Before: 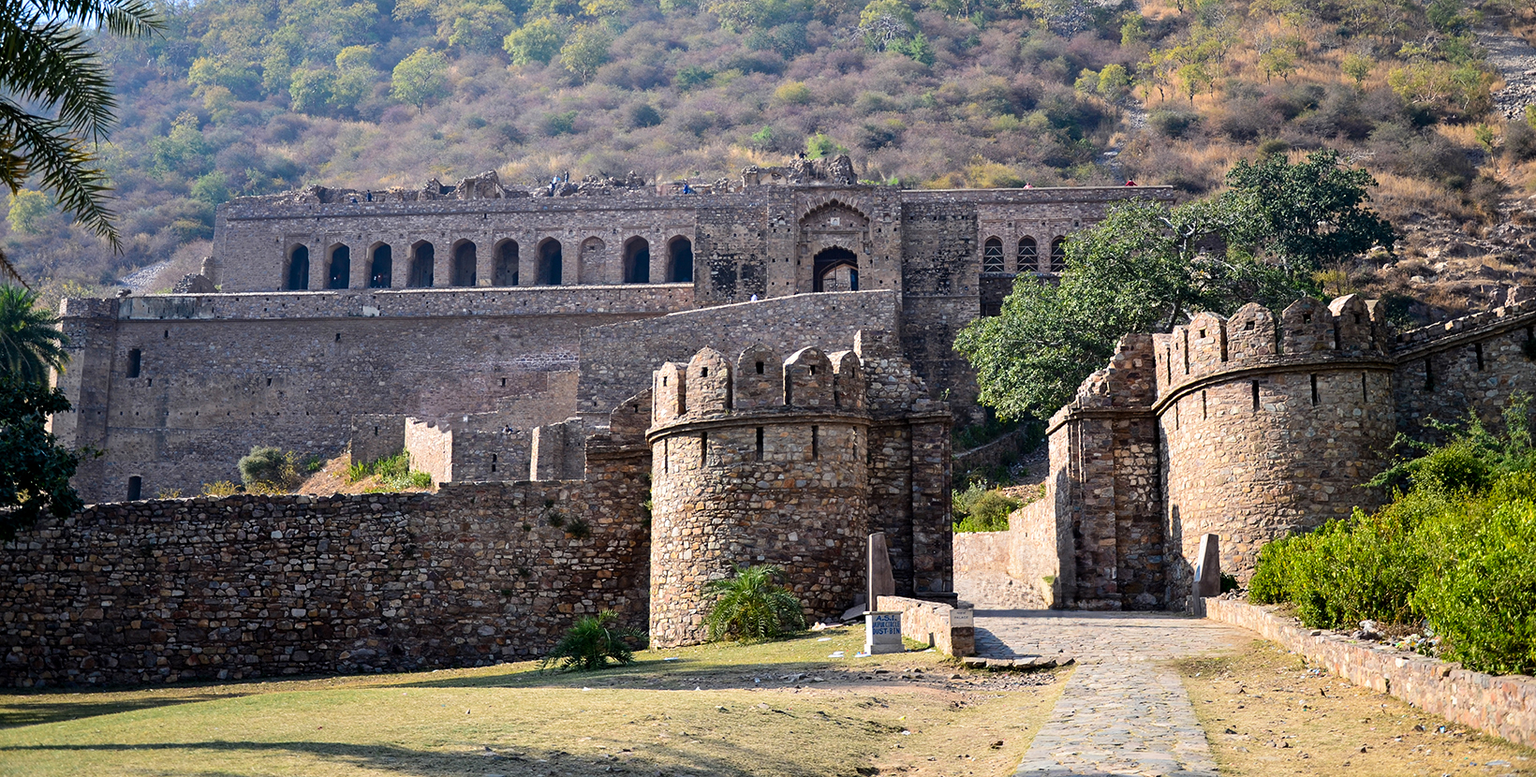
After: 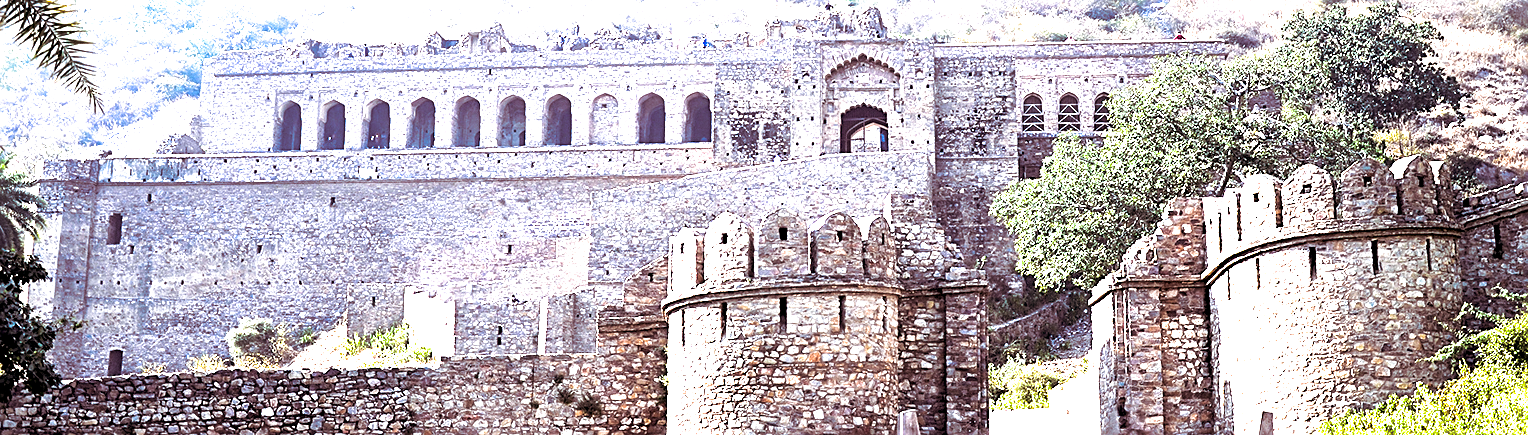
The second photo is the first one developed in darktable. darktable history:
split-toning: shadows › saturation 0.41, highlights › saturation 0, compress 33.55%
sharpen: on, module defaults
crop: left 1.744%, top 19.225%, right 5.069%, bottom 28.357%
exposure: black level correction 0.001, exposure 2.607 EV, compensate exposure bias true, compensate highlight preservation false
white balance: red 0.974, blue 1.044
